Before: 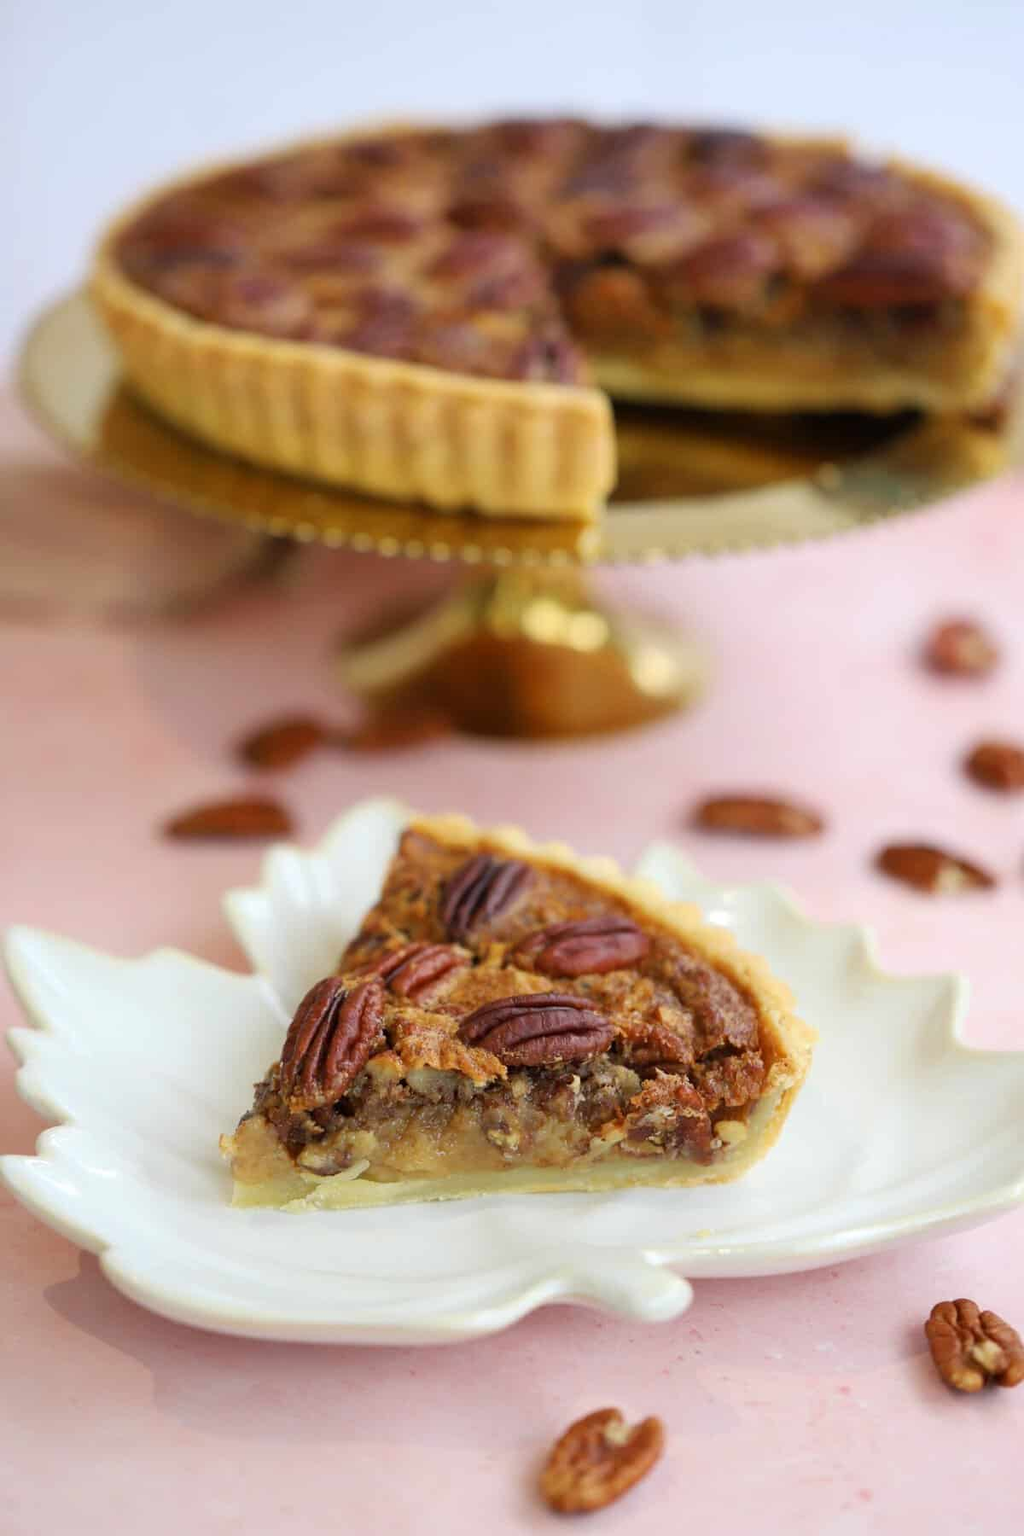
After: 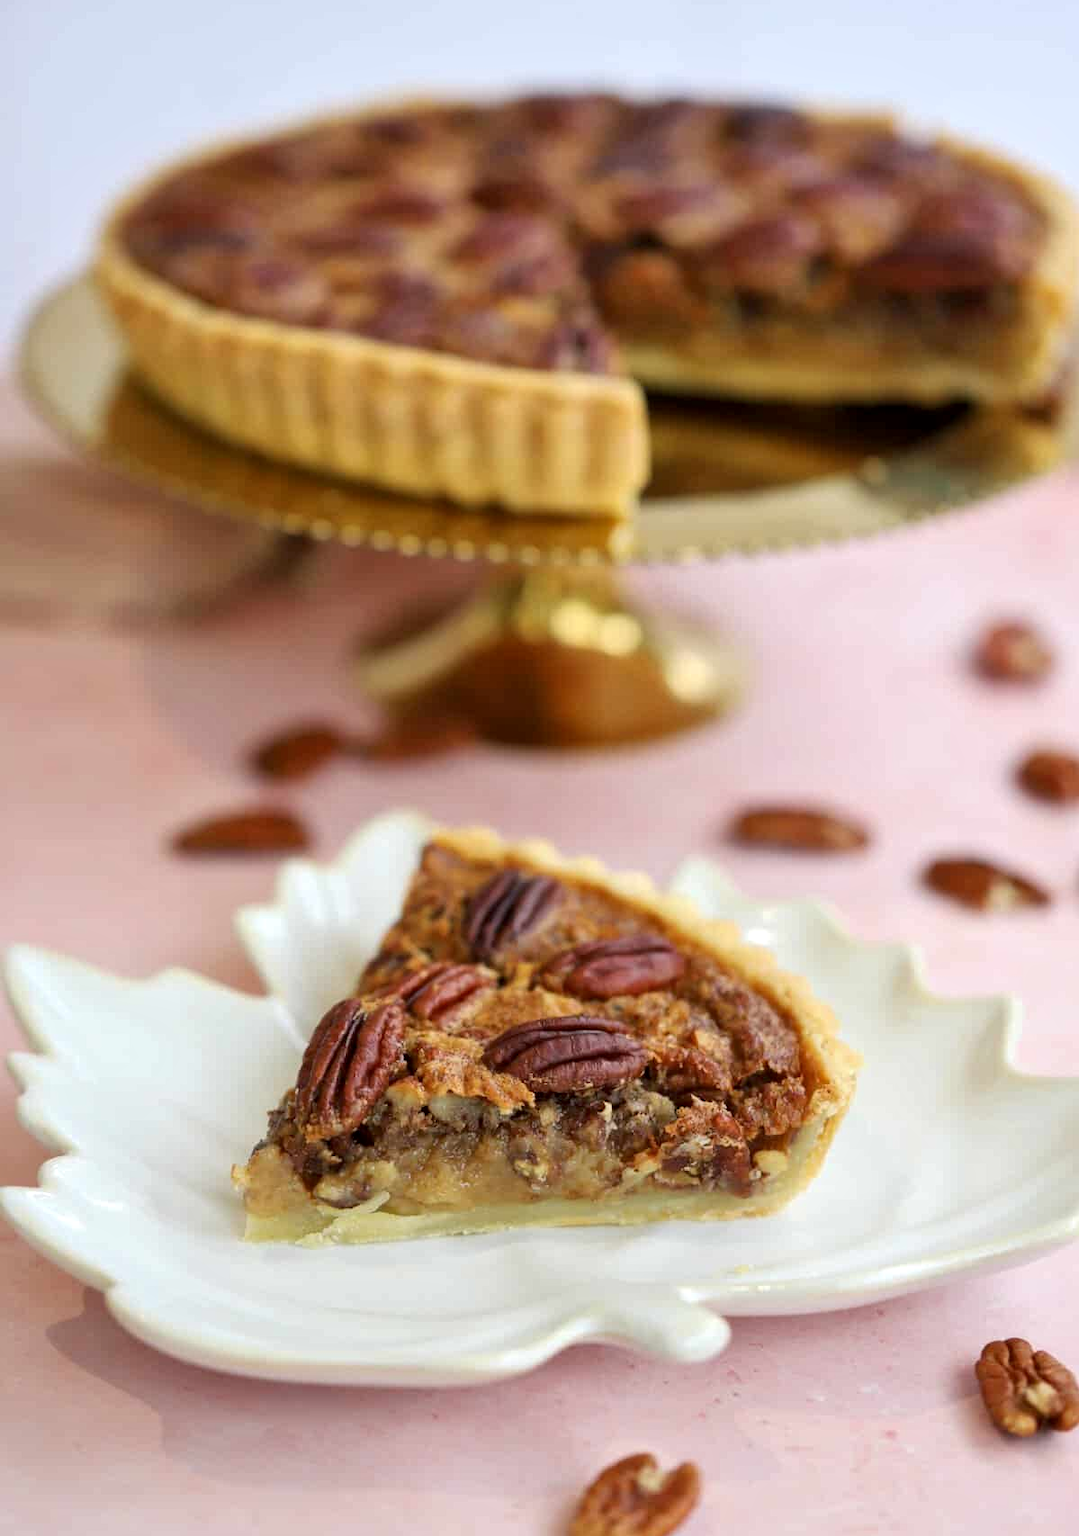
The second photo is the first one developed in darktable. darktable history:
local contrast: mode bilateral grid, contrast 30, coarseness 25, midtone range 0.2
crop and rotate: top 1.997%, bottom 3.135%
